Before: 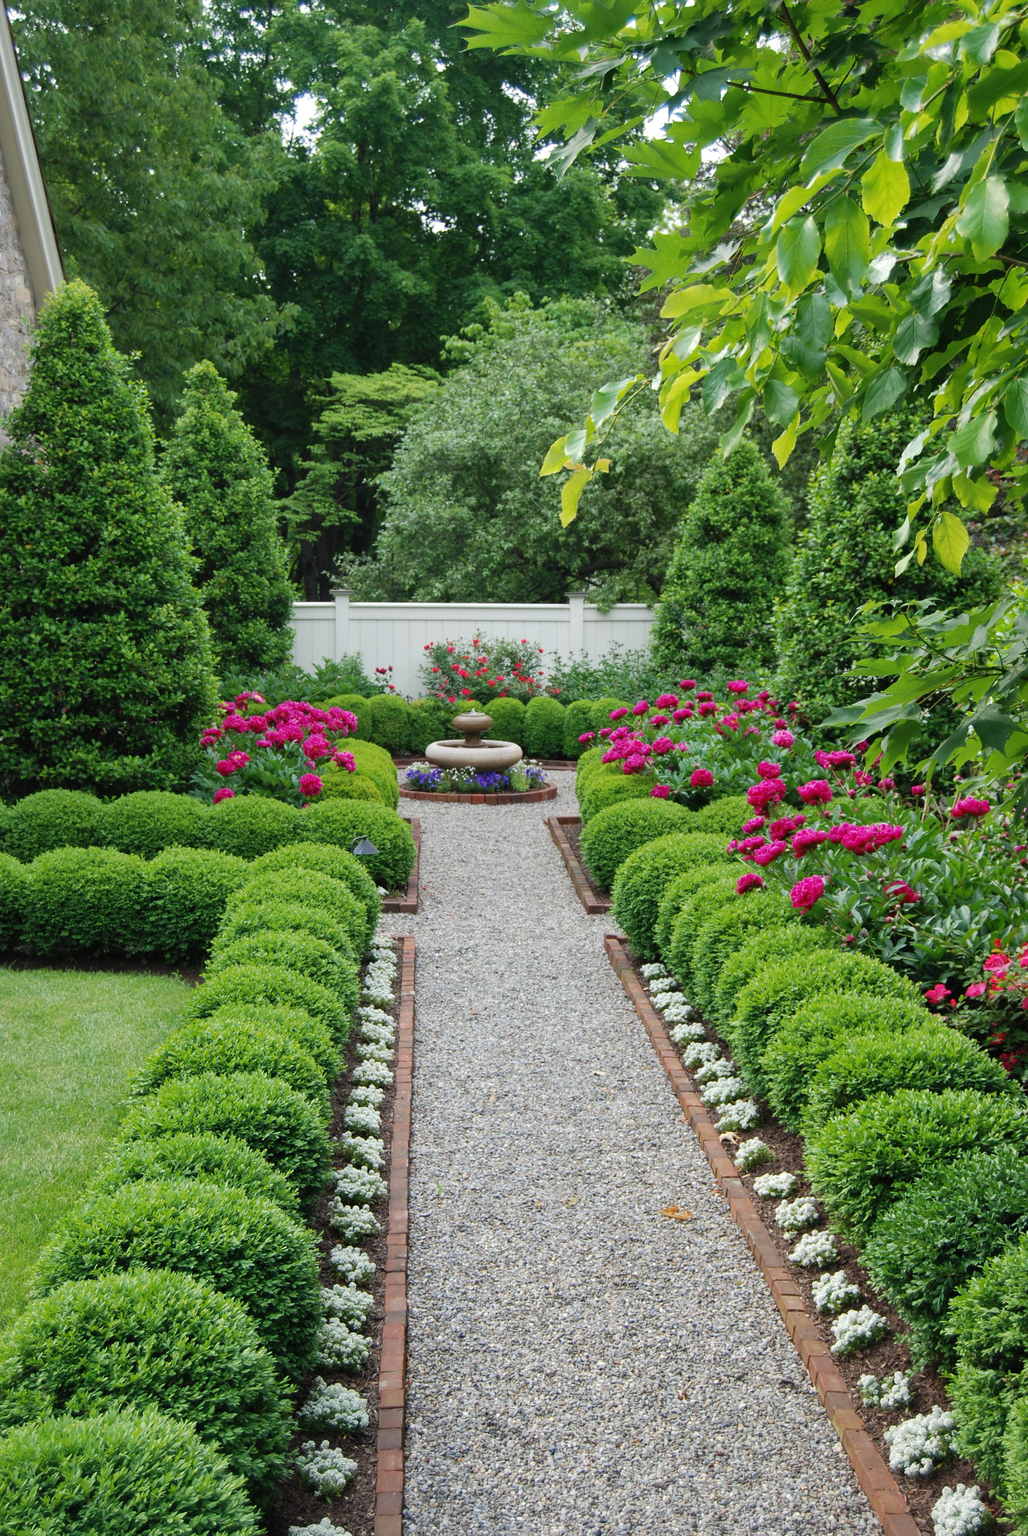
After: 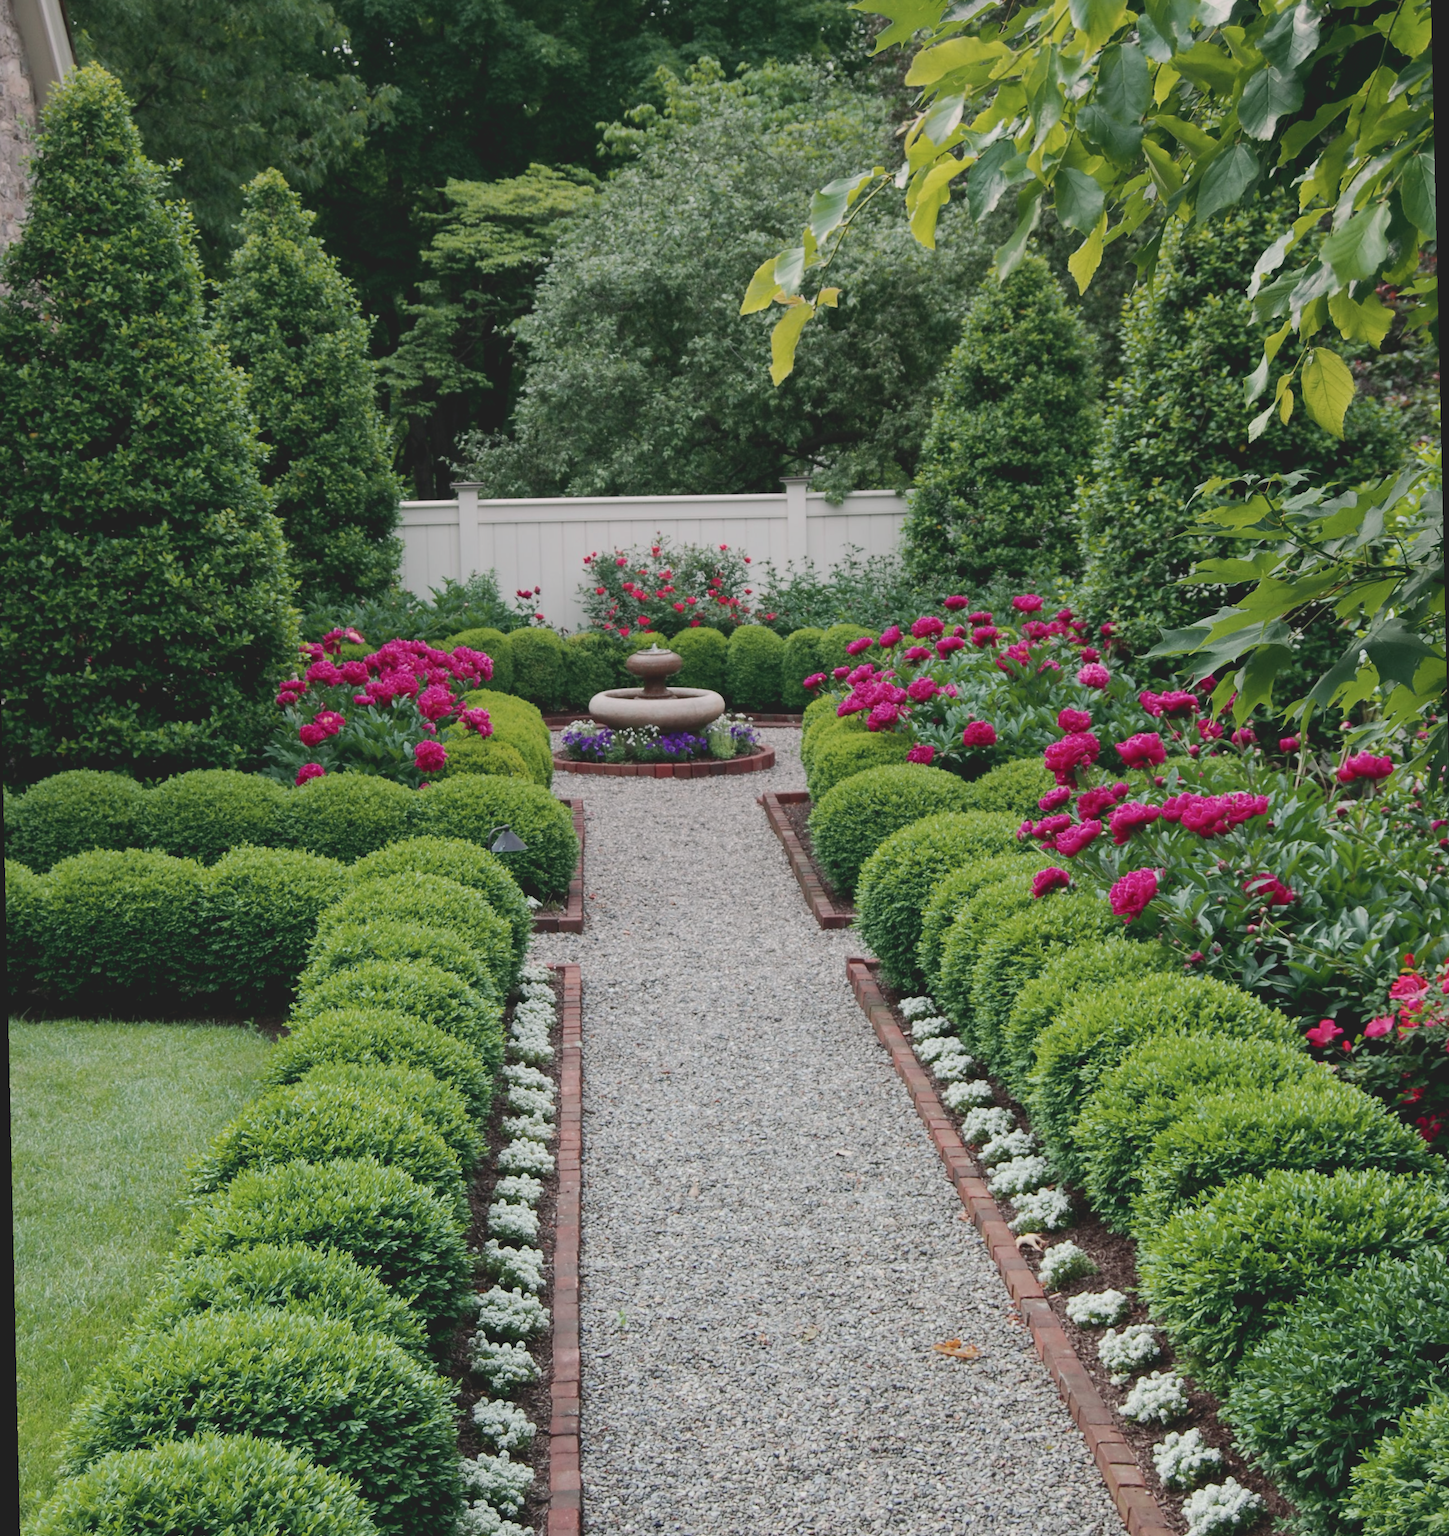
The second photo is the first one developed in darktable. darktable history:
tone curve: curves: ch0 [(0, 0.023) (0.217, 0.19) (0.754, 0.801) (1, 0.977)]; ch1 [(0, 0) (0.392, 0.398) (0.5, 0.5) (0.521, 0.528) (0.56, 0.577) (1, 1)]; ch2 [(0, 0) (0.5, 0.5) (0.579, 0.561) (0.65, 0.657) (1, 1)], color space Lab, independent channels, preserve colors none
contrast brightness saturation: contrast -0.08, brightness -0.04, saturation -0.11
graduated density: density 0.38 EV, hardness 21%, rotation -6.11°, saturation 32%
rotate and perspective: rotation -1.32°, lens shift (horizontal) -0.031, crop left 0.015, crop right 0.985, crop top 0.047, crop bottom 0.982
crop: top 13.819%, bottom 11.169%
exposure: black level correction 0.009, exposure -0.159 EV, compensate highlight preservation false
color balance: lift [1.01, 1, 1, 1], gamma [1.097, 1, 1, 1], gain [0.85, 1, 1, 1]
